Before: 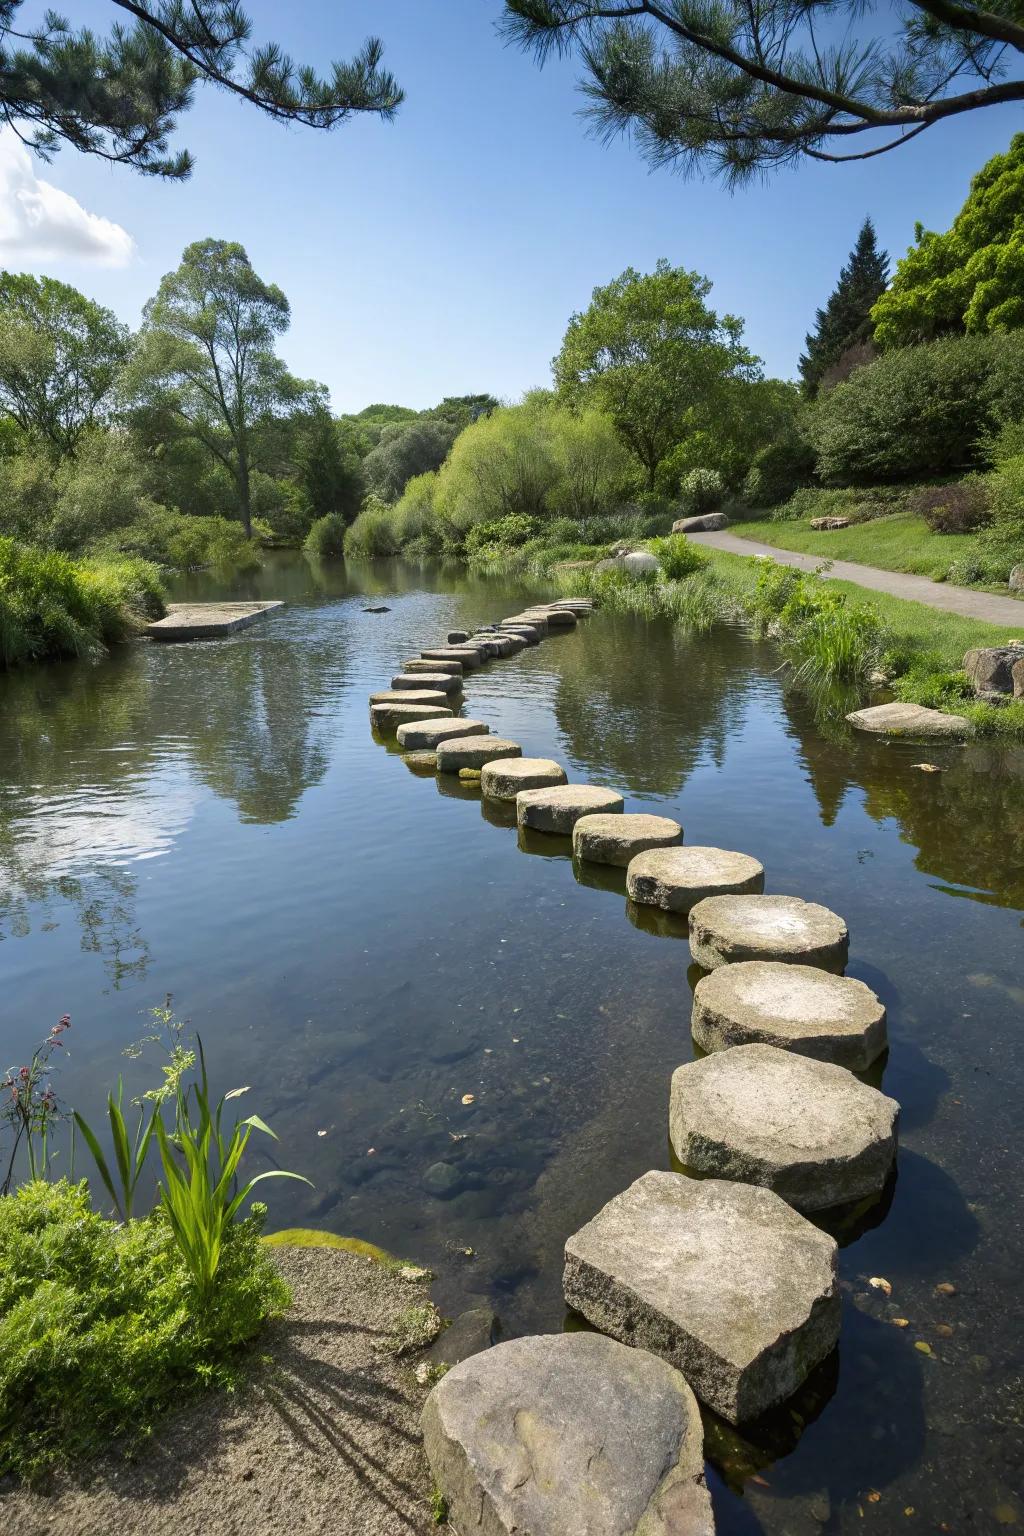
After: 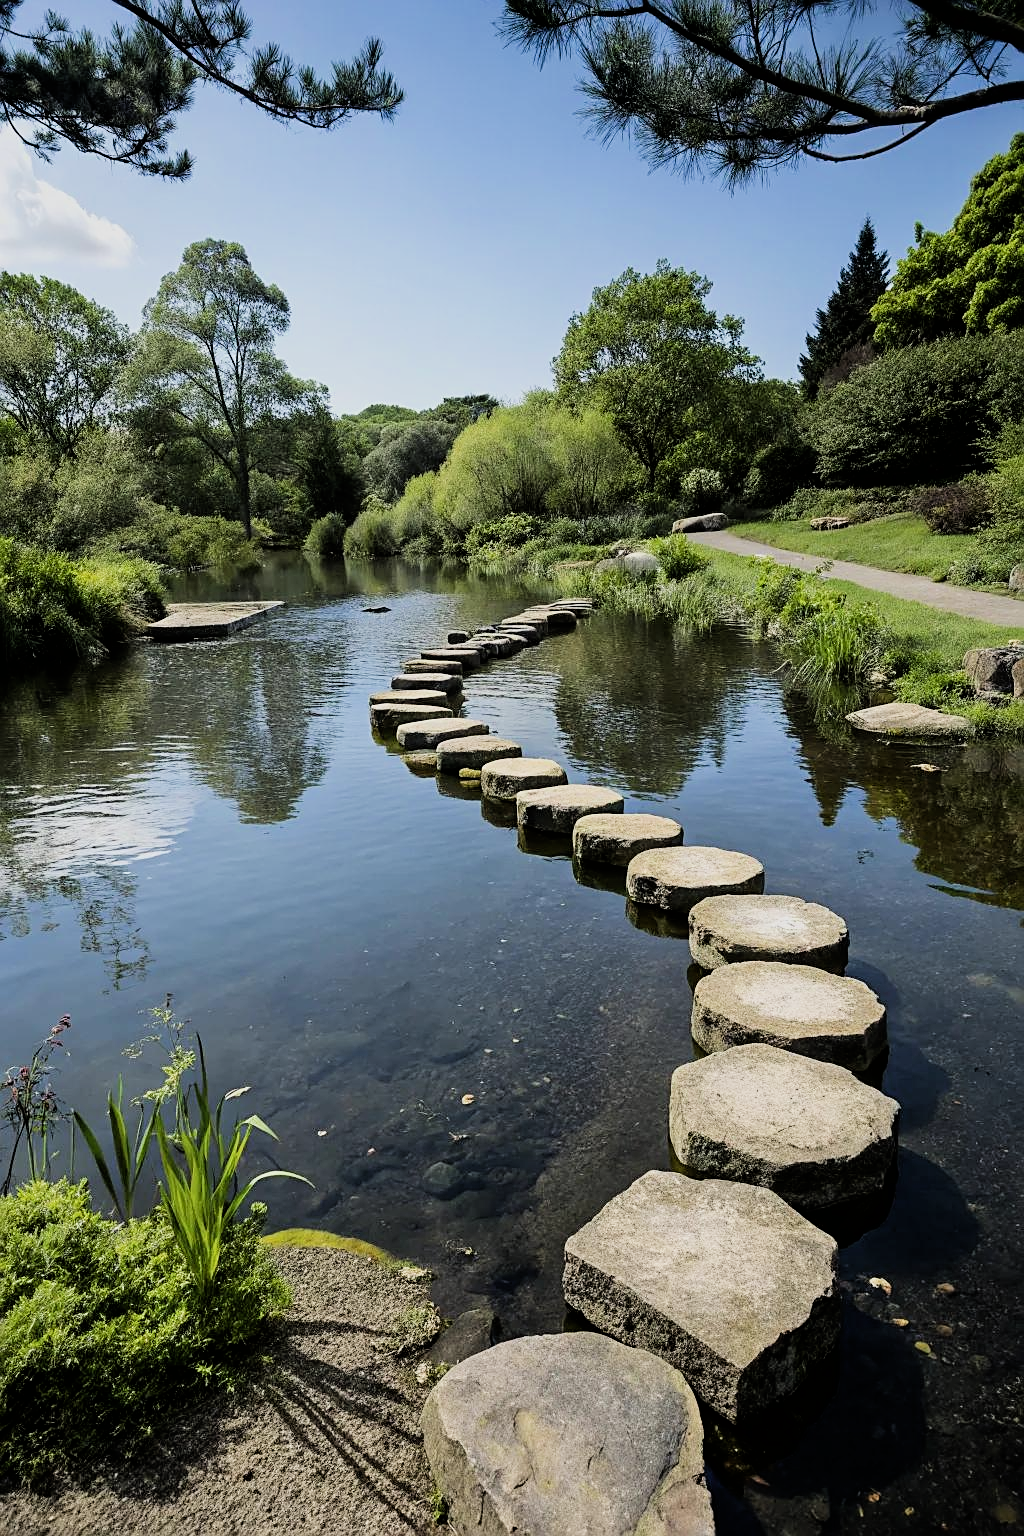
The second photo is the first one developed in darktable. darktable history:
filmic rgb: black relative exposure -5.03 EV, white relative exposure 3.99 EV, hardness 2.88, contrast 1.299, iterations of high-quality reconstruction 0
sharpen: on, module defaults
